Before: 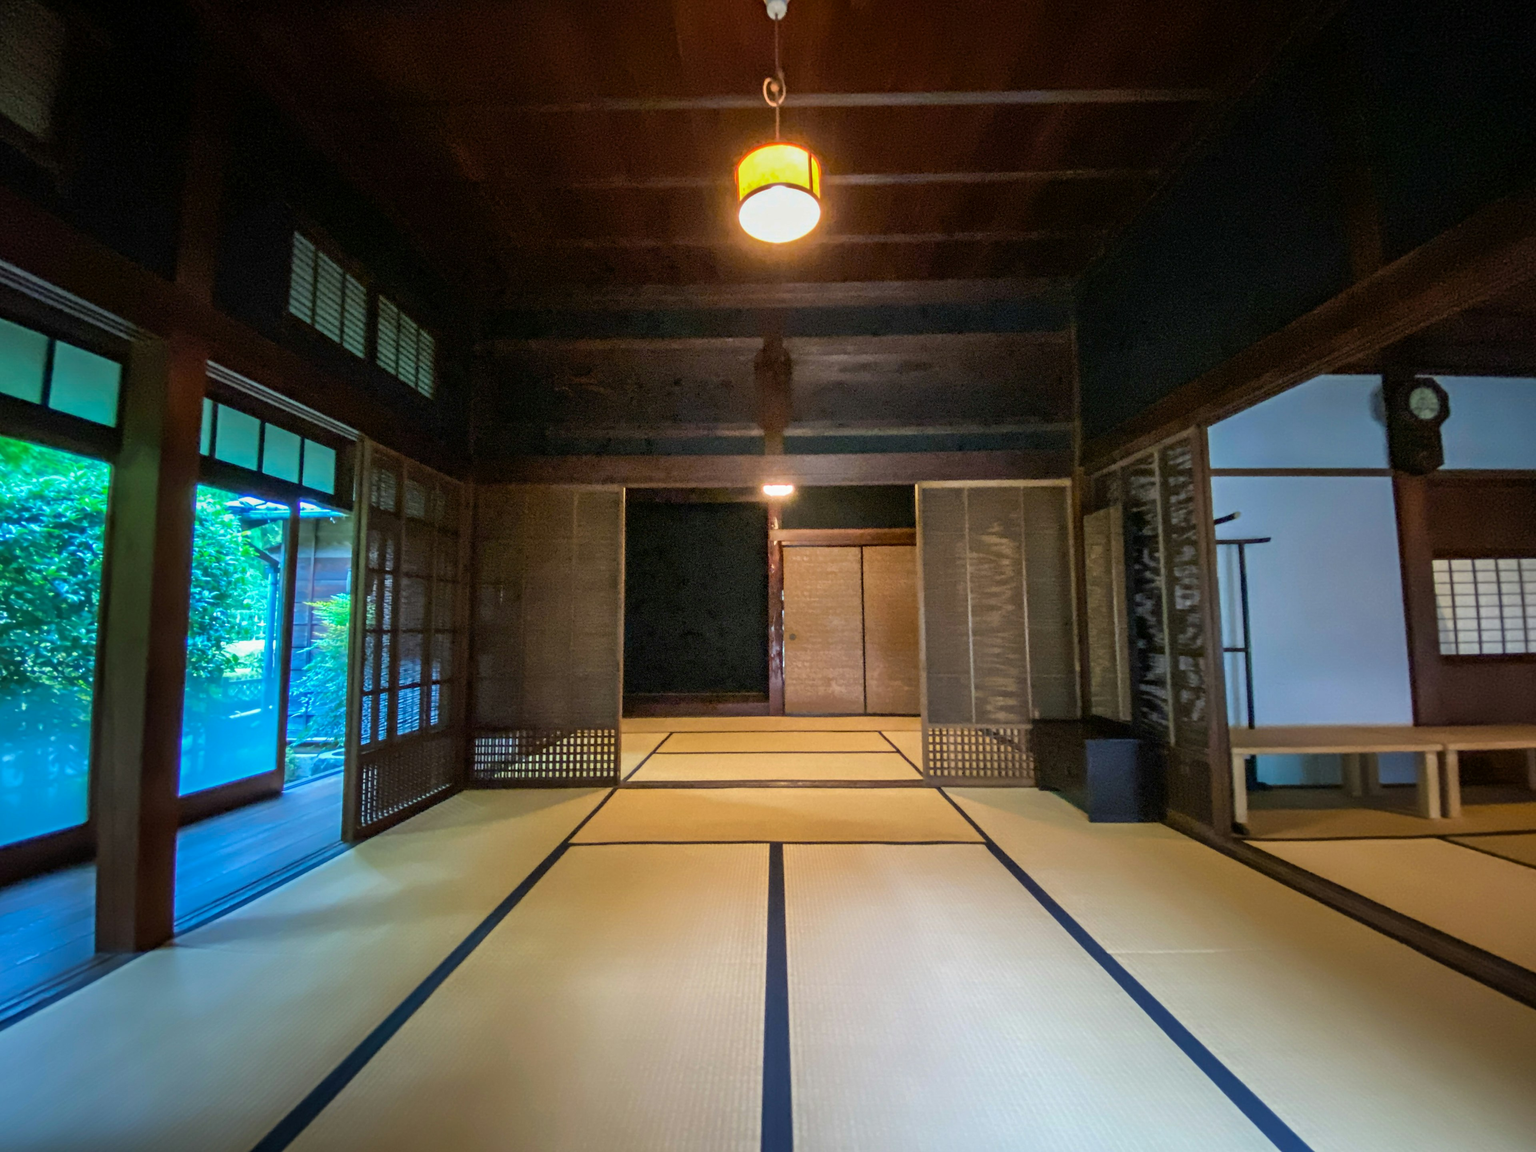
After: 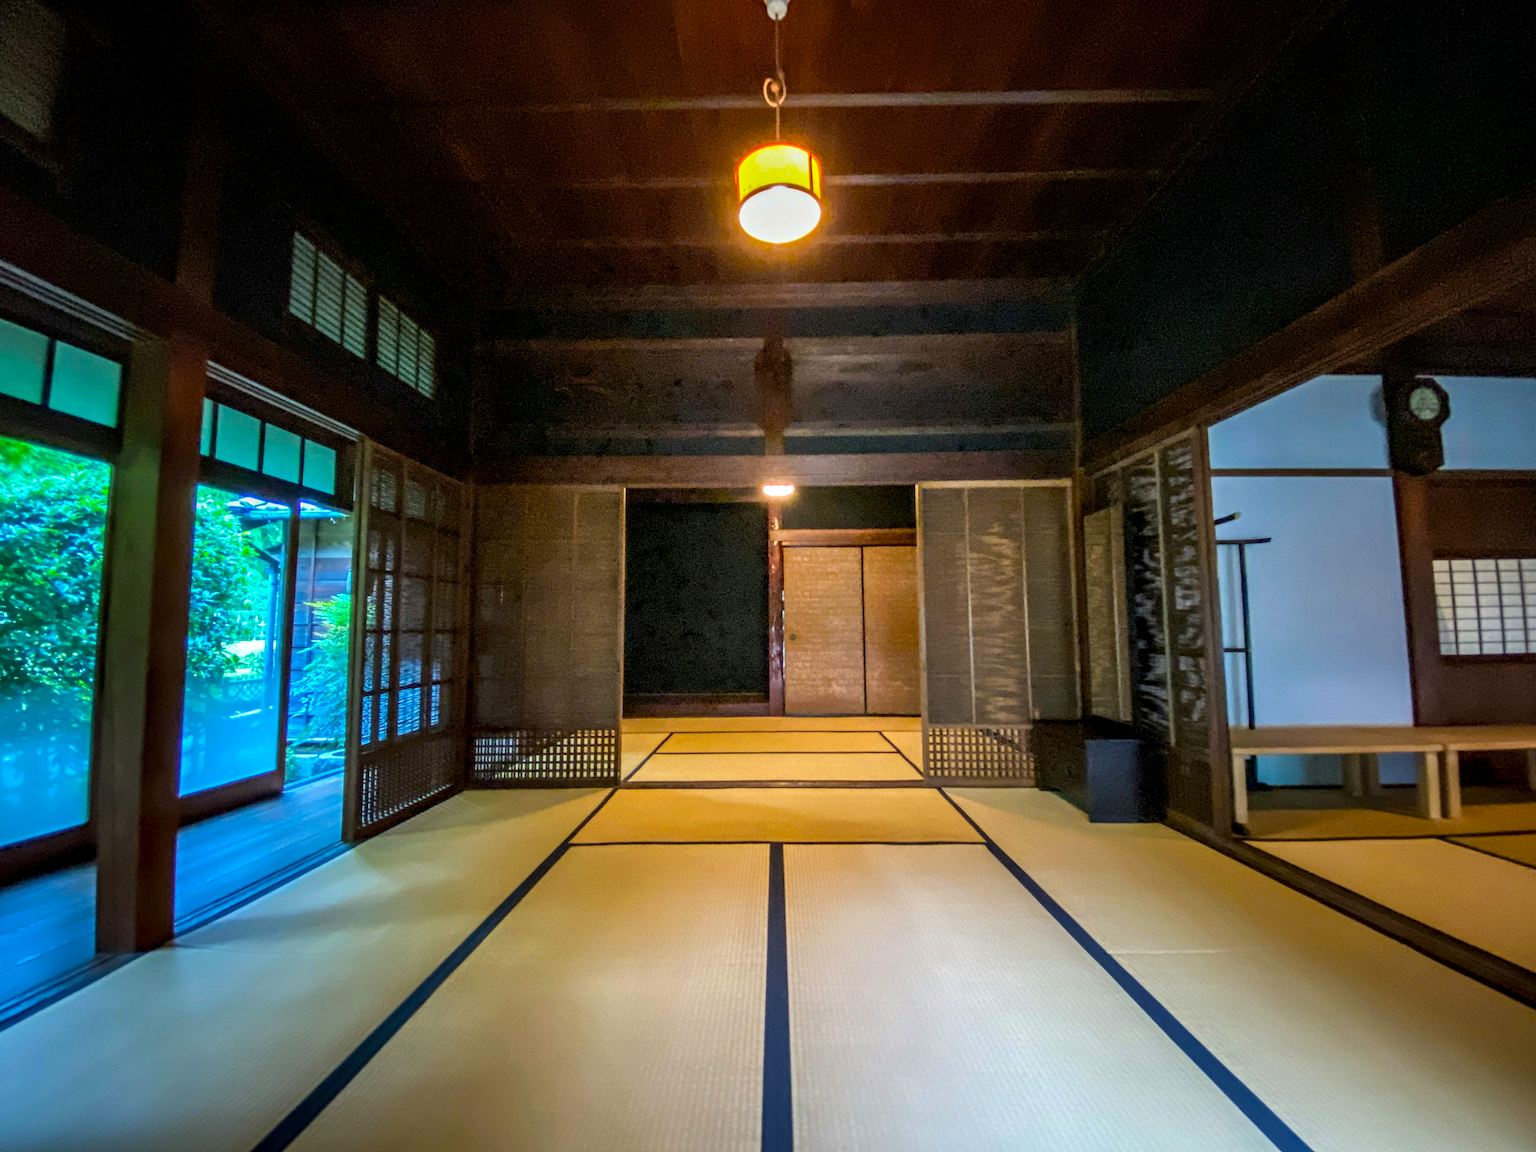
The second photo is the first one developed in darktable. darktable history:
local contrast: detail 130%
color balance: output saturation 120%
